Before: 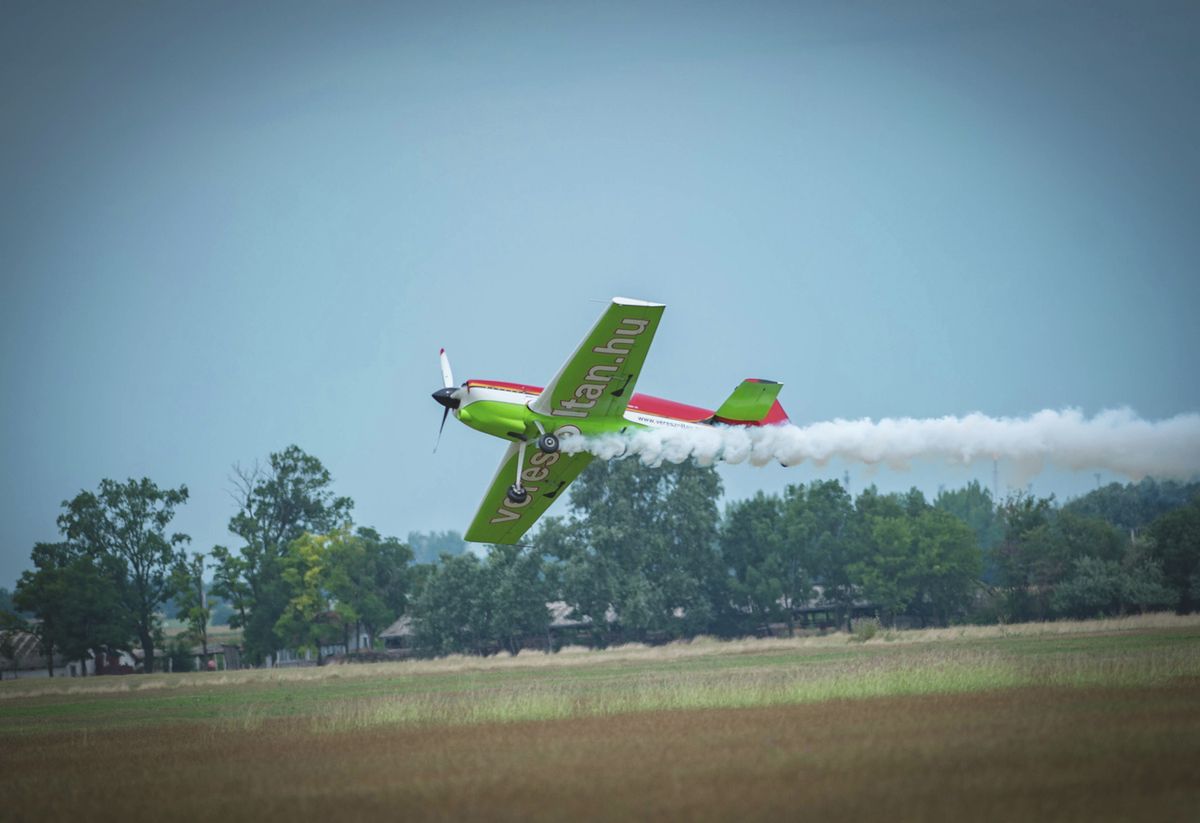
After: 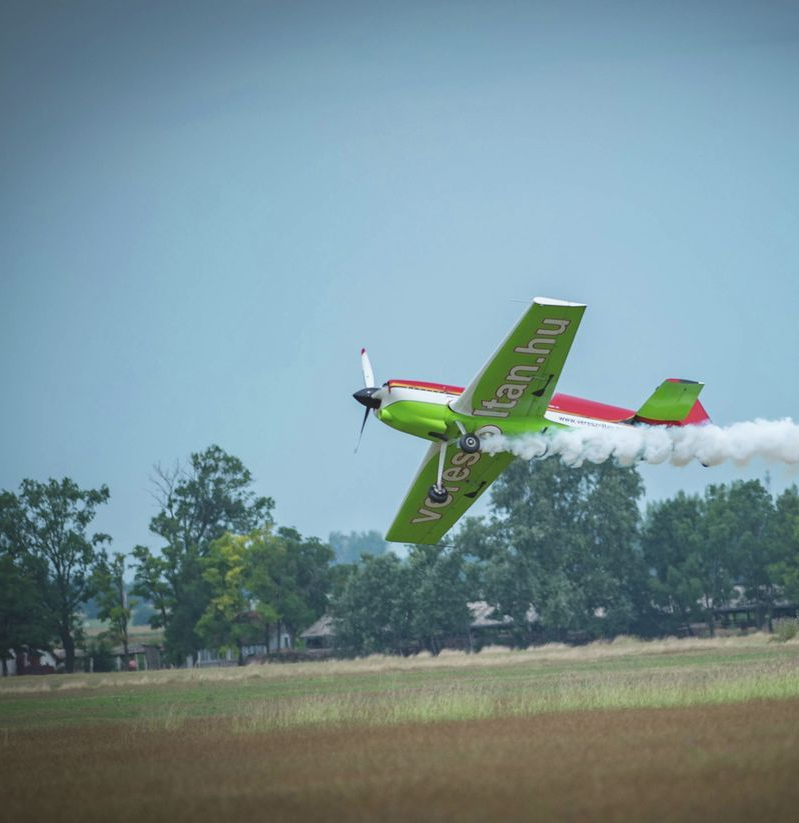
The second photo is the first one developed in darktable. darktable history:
crop and rotate: left 6.627%, right 26.771%
